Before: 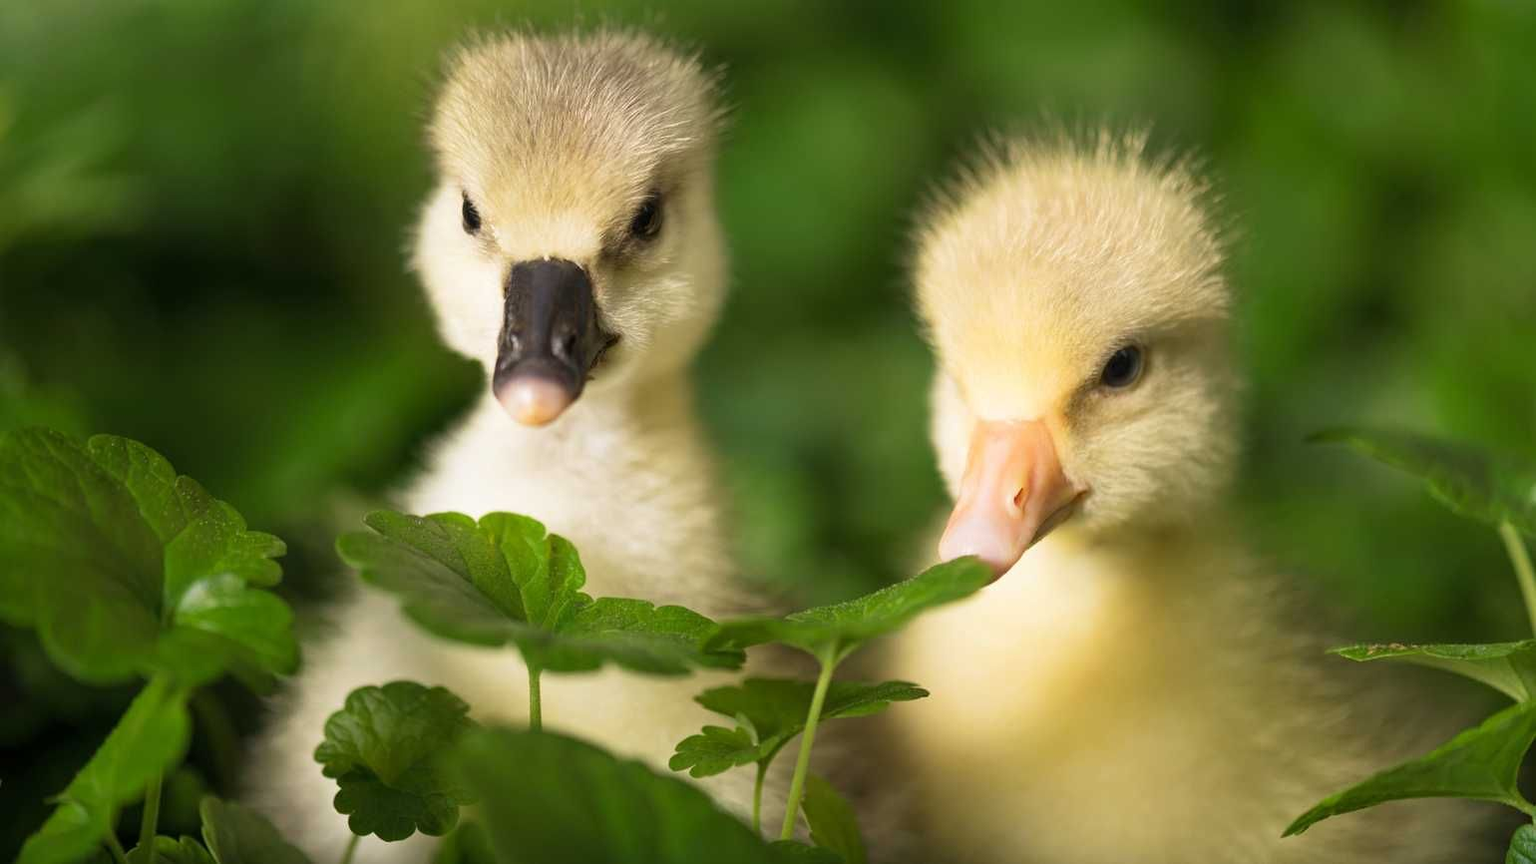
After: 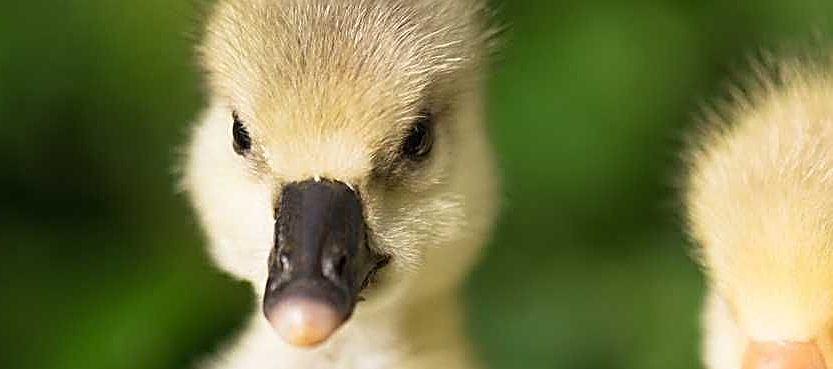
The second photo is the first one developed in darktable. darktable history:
sharpen: amount 0.998
crop: left 15.018%, top 9.278%, right 30.865%, bottom 48.072%
